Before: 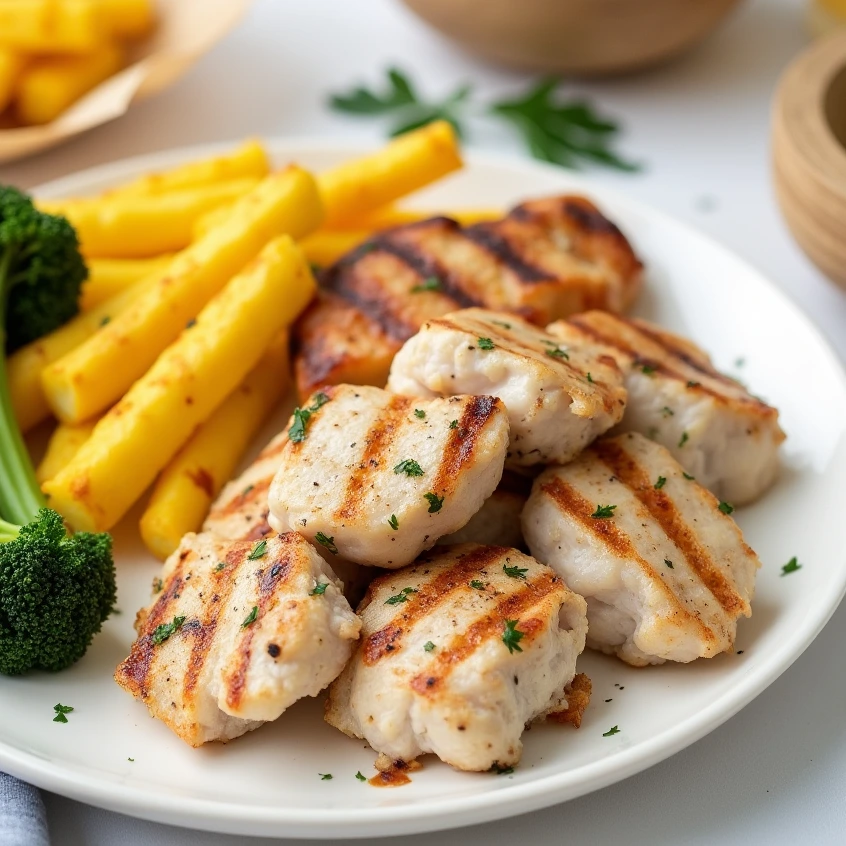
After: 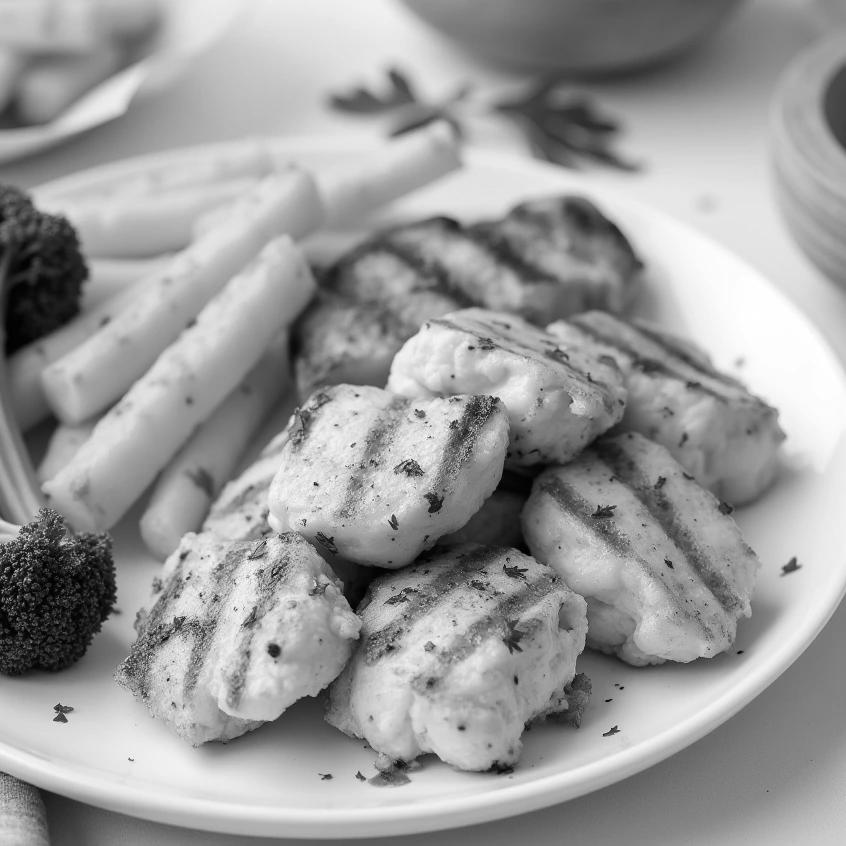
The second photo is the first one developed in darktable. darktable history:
monochrome: on, module defaults
color balance rgb: linear chroma grading › global chroma 33.4%
